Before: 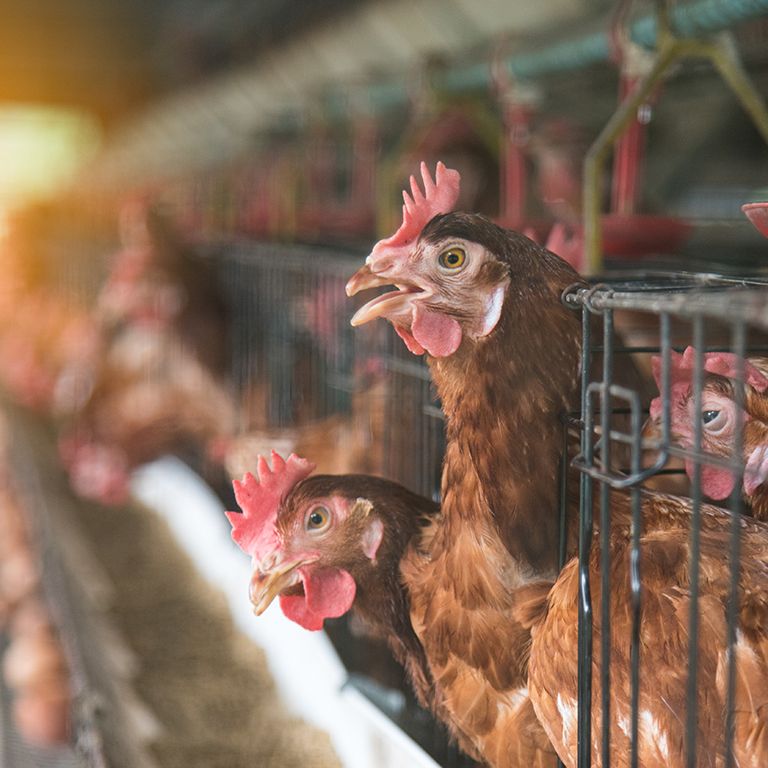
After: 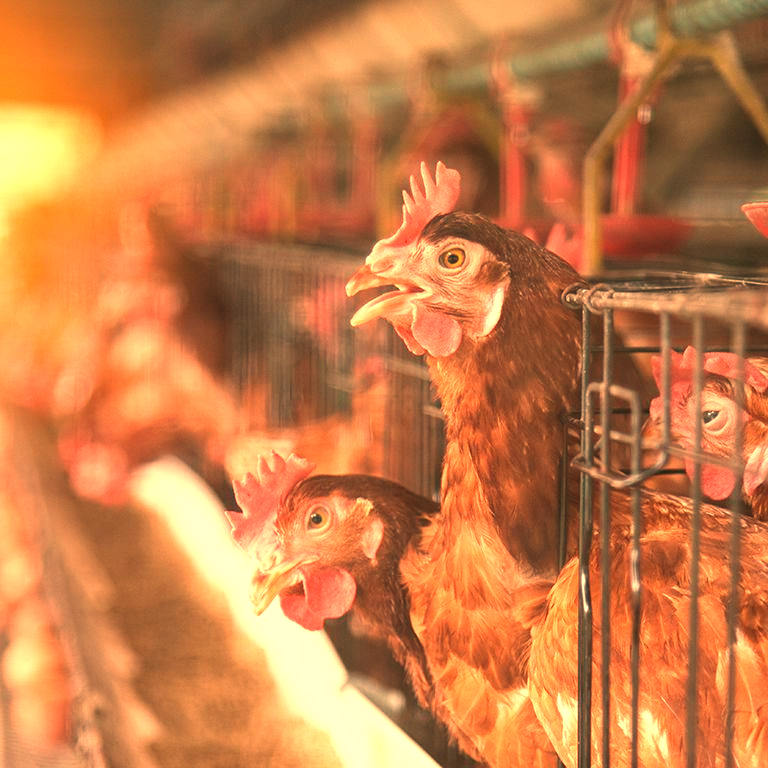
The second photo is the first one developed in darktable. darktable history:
sharpen: radius 2.883, amount 0.868, threshold 47.523
white balance: red 1.467, blue 0.684
exposure: exposure 0.564 EV, compensate highlight preservation false
